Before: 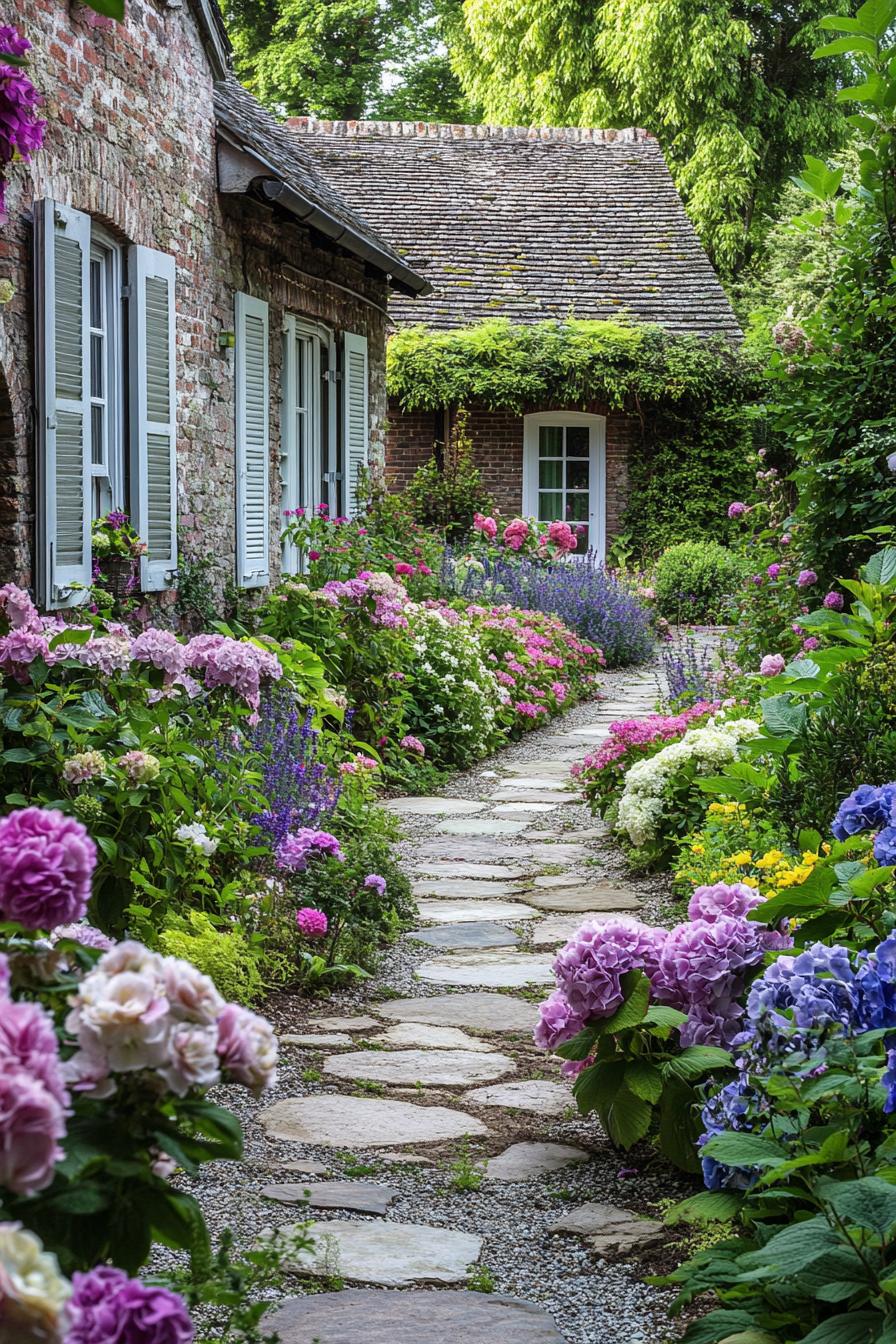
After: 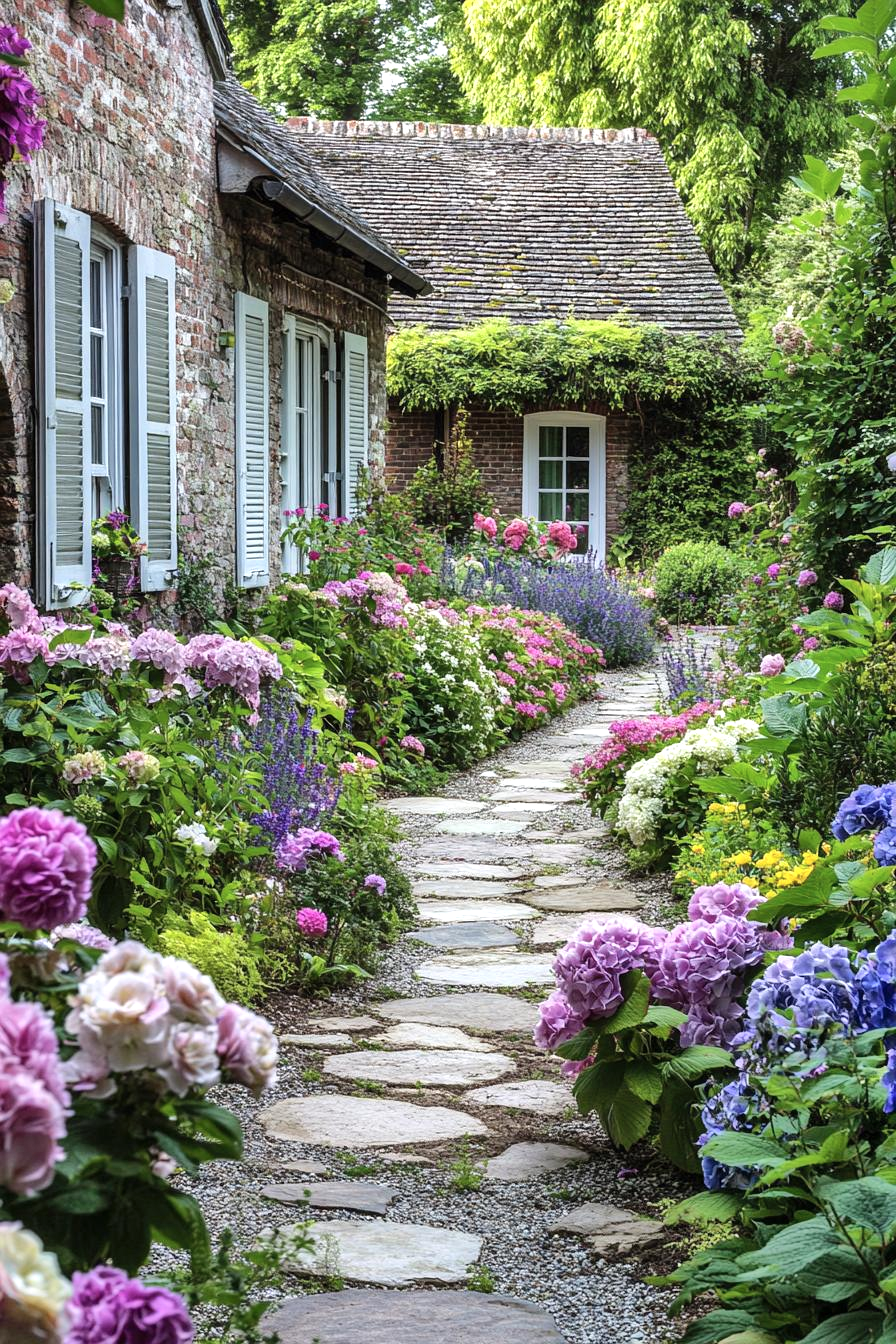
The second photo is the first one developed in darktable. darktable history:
shadows and highlights: radius 110.17, shadows 51.65, white point adjustment 8.99, highlights -3.56, shadows color adjustment 97.68%, soften with gaussian
